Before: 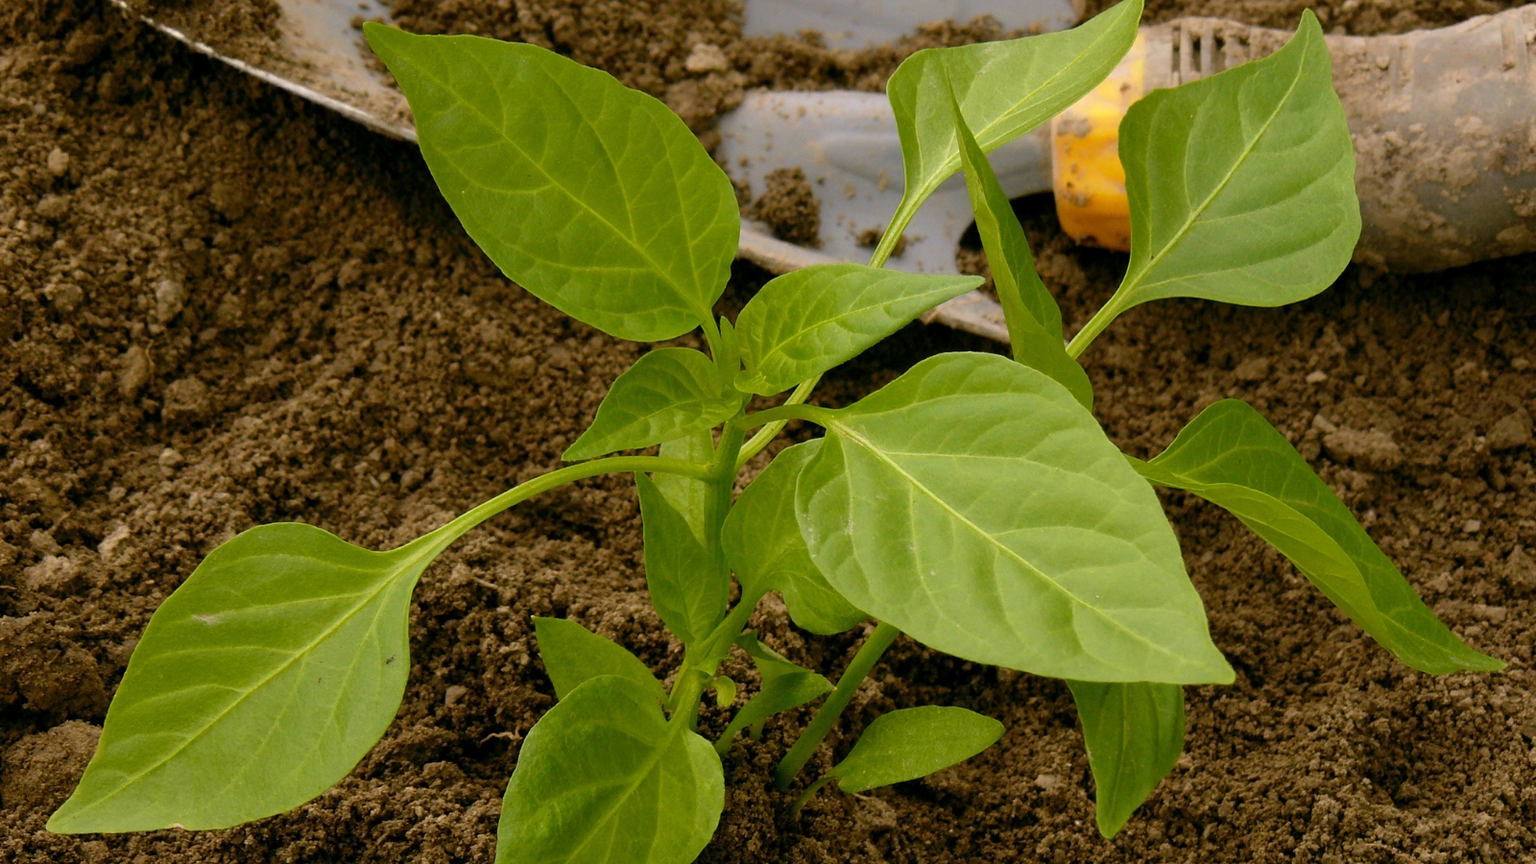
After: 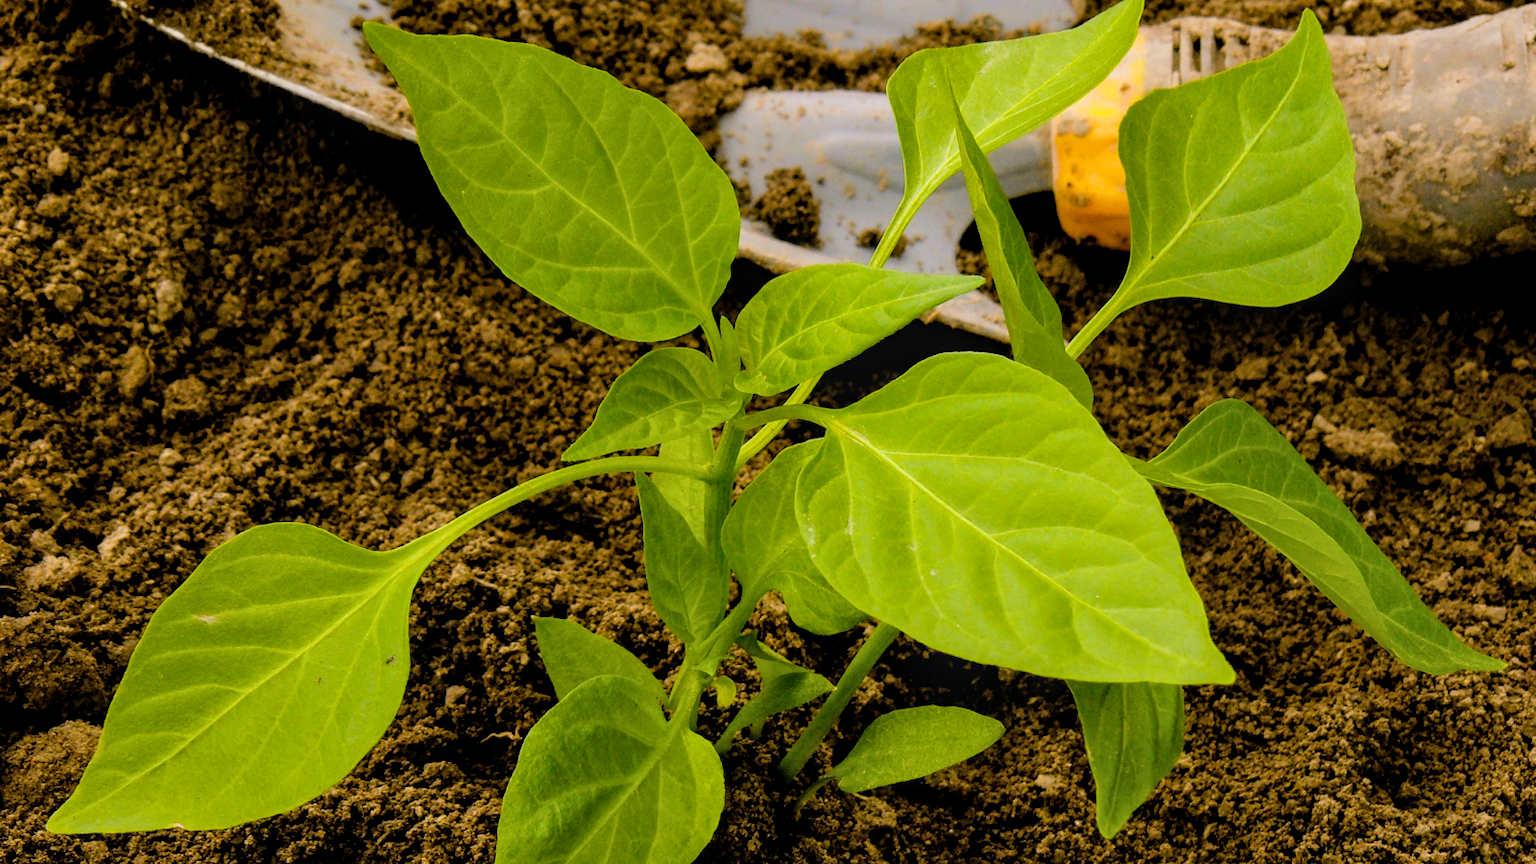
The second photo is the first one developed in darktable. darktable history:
filmic rgb: black relative exposure -5 EV, hardness 2.88, contrast 1.2, highlights saturation mix -30%
exposure: black level correction 0, exposure 0.5 EV, compensate highlight preservation false
color balance rgb: perceptual saturation grading › global saturation 20%, global vibrance 20%
local contrast: on, module defaults
